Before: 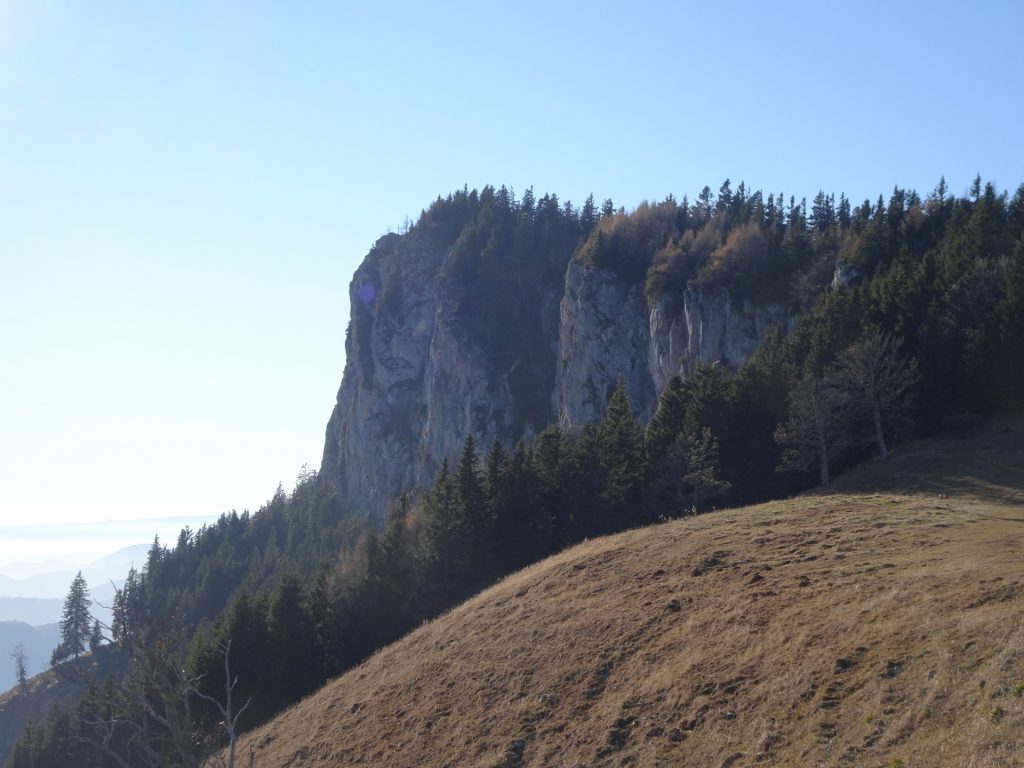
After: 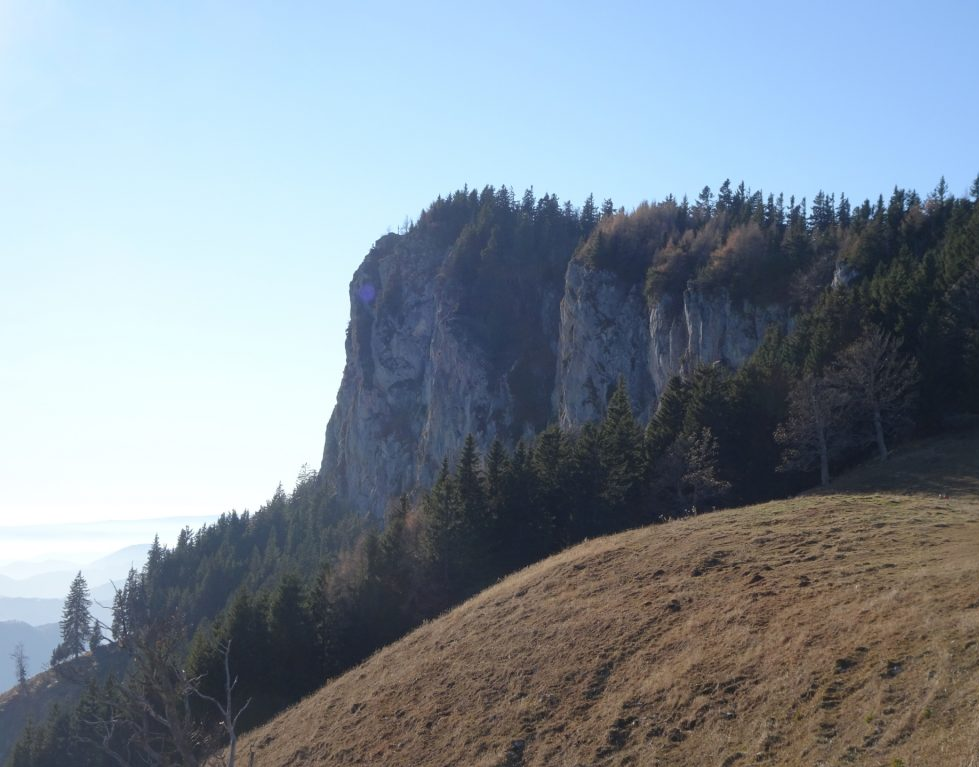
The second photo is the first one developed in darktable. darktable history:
crop: right 4.311%, bottom 0.044%
